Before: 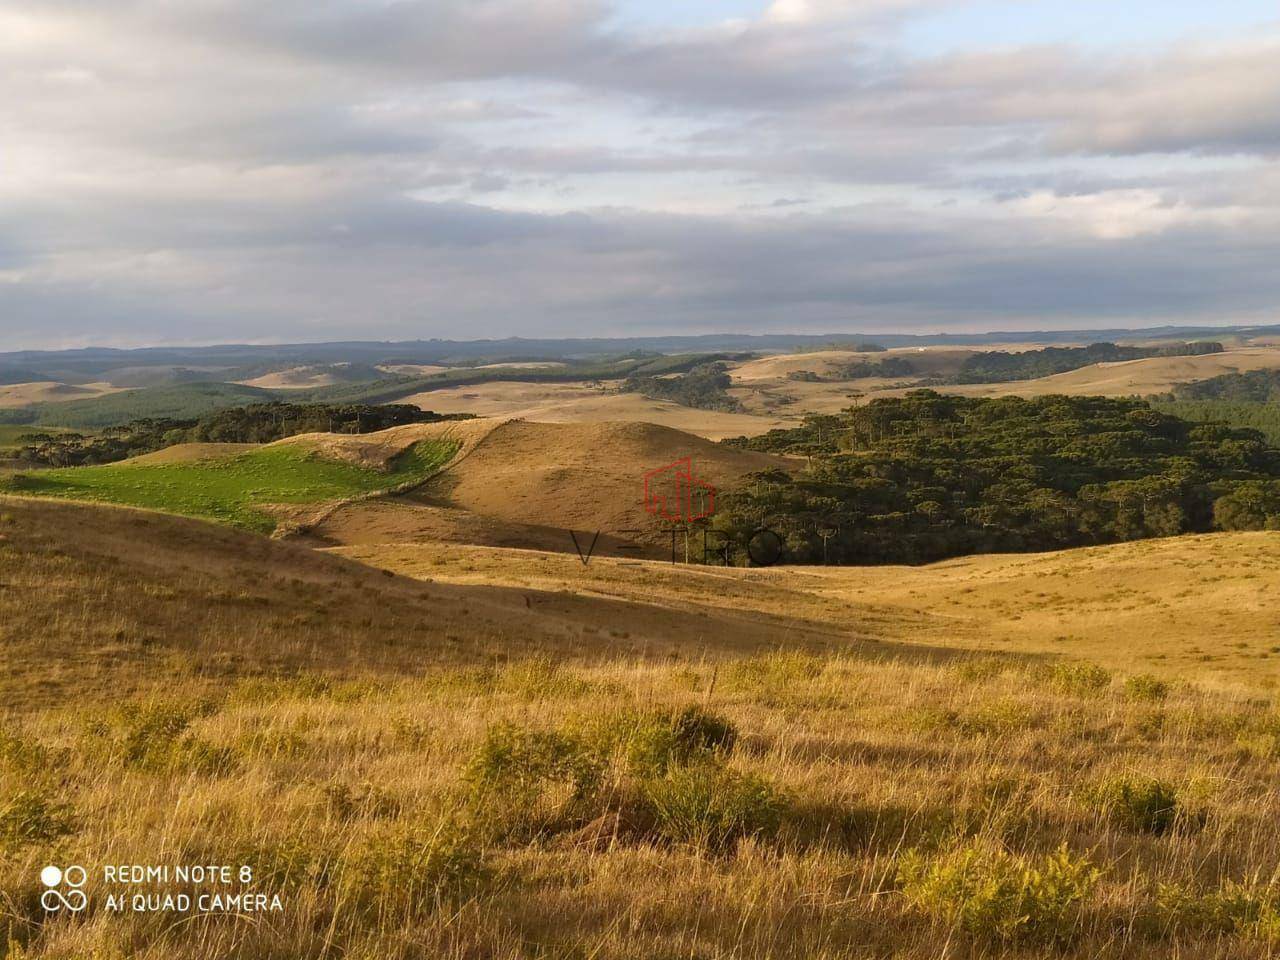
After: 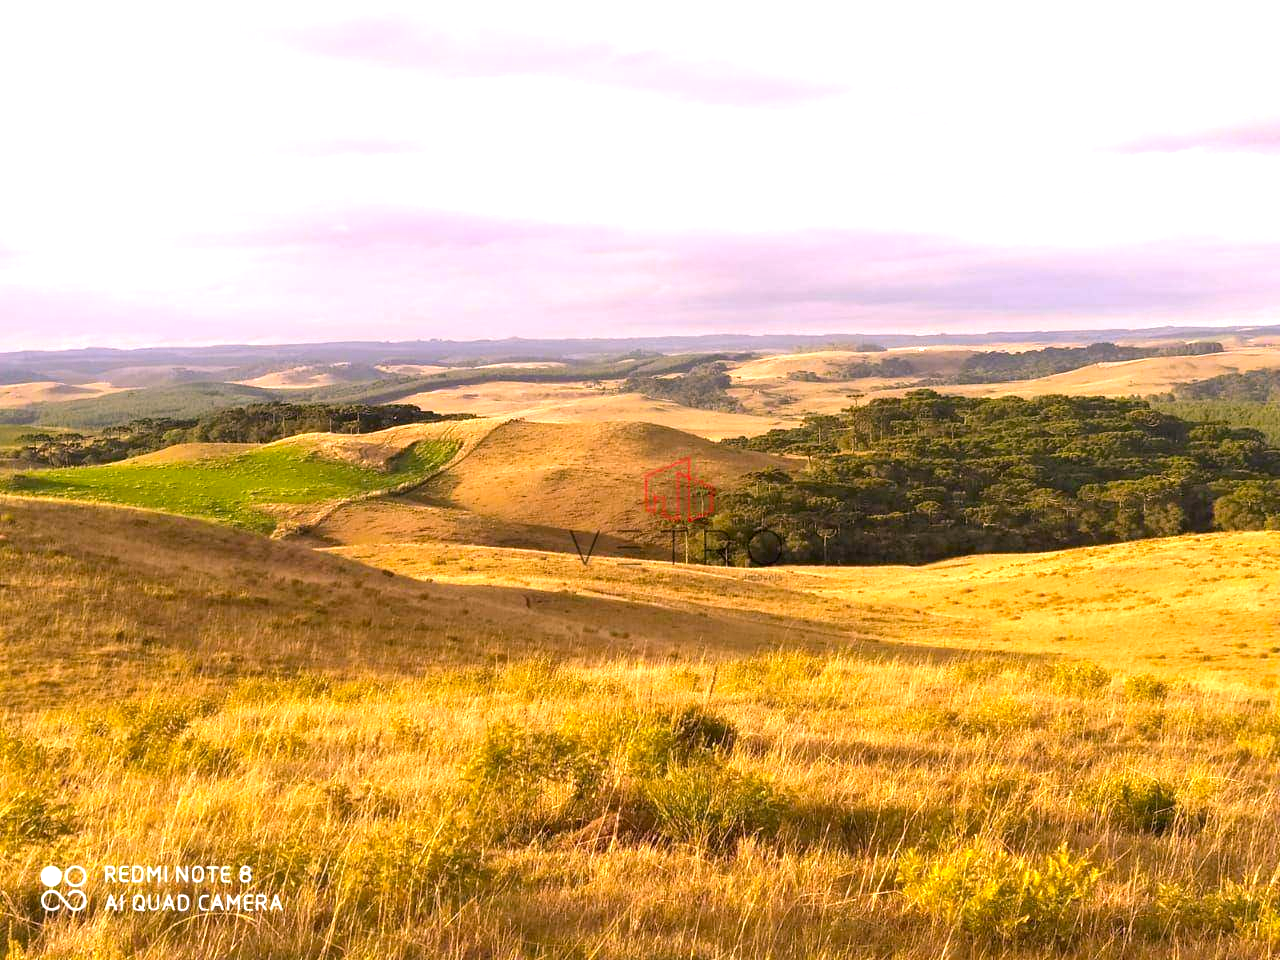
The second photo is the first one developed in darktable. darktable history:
color correction: highlights a* 17.88, highlights b* 18.79
white balance: red 0.931, blue 1.11
exposure: black level correction 0.001, exposure 1.3 EV, compensate highlight preservation false
